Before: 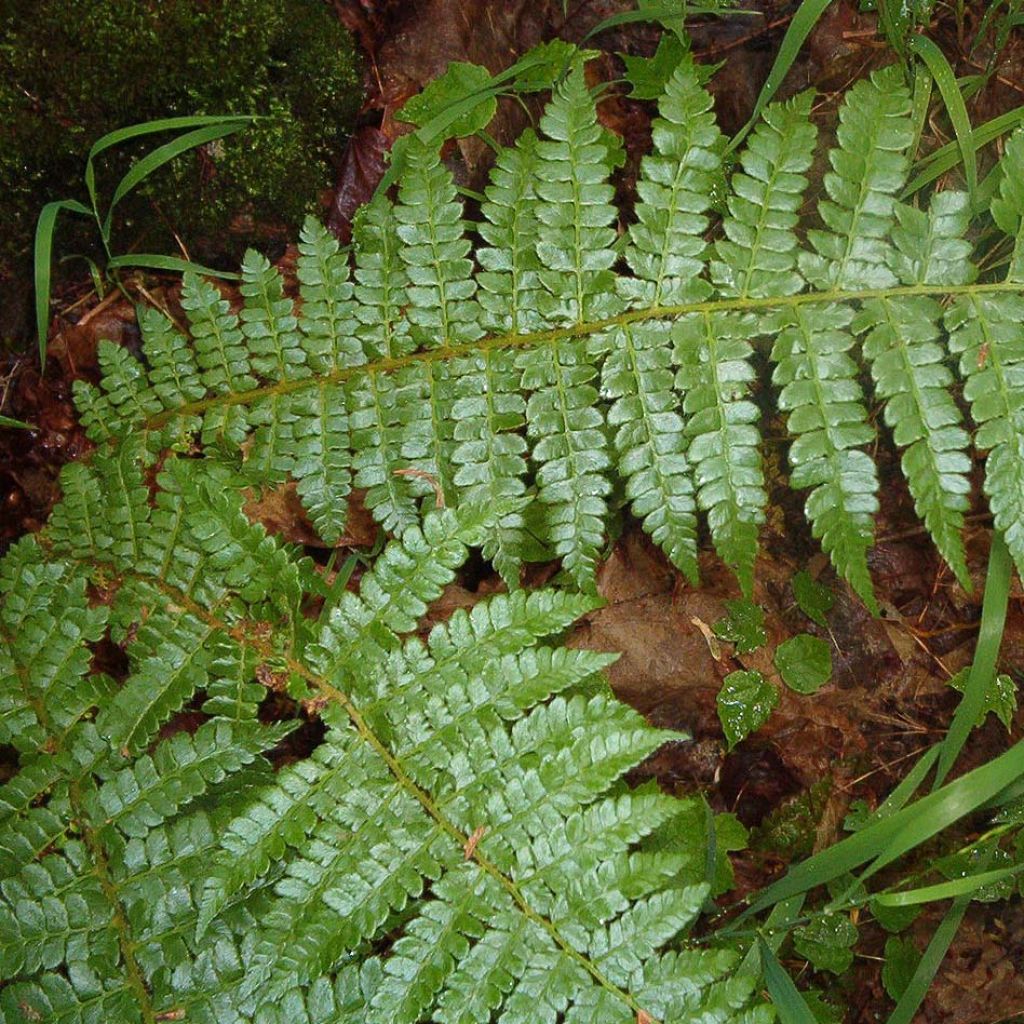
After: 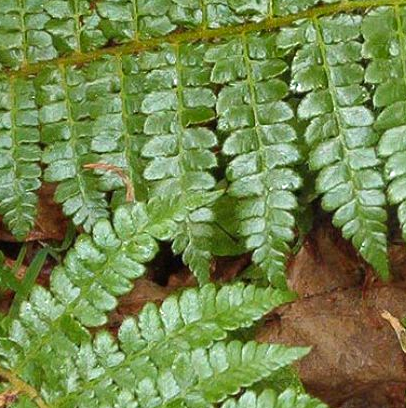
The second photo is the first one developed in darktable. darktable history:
crop: left 30.342%, top 29.962%, right 29.967%, bottom 30.102%
exposure: exposure 0.203 EV, compensate highlight preservation false
tone equalizer: edges refinement/feathering 500, mask exposure compensation -1.57 EV, preserve details no
shadows and highlights: shadows 20.96, highlights -81.86, soften with gaussian
